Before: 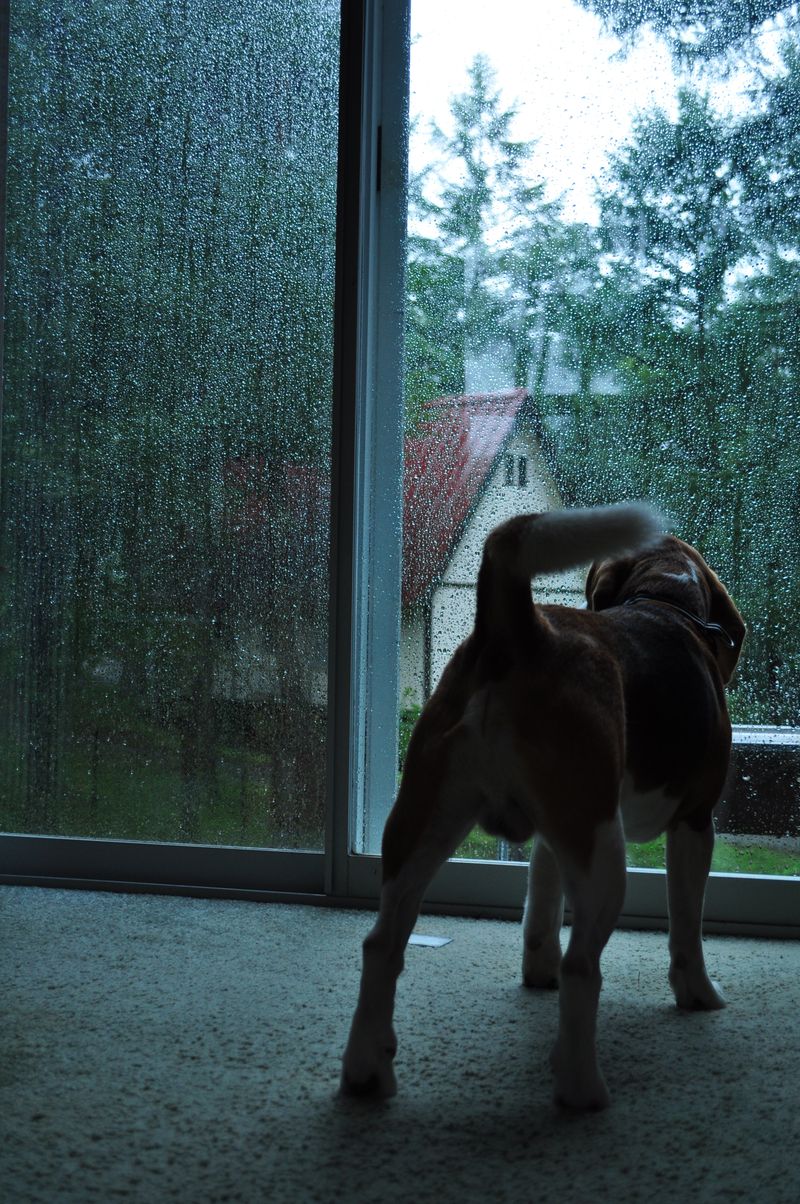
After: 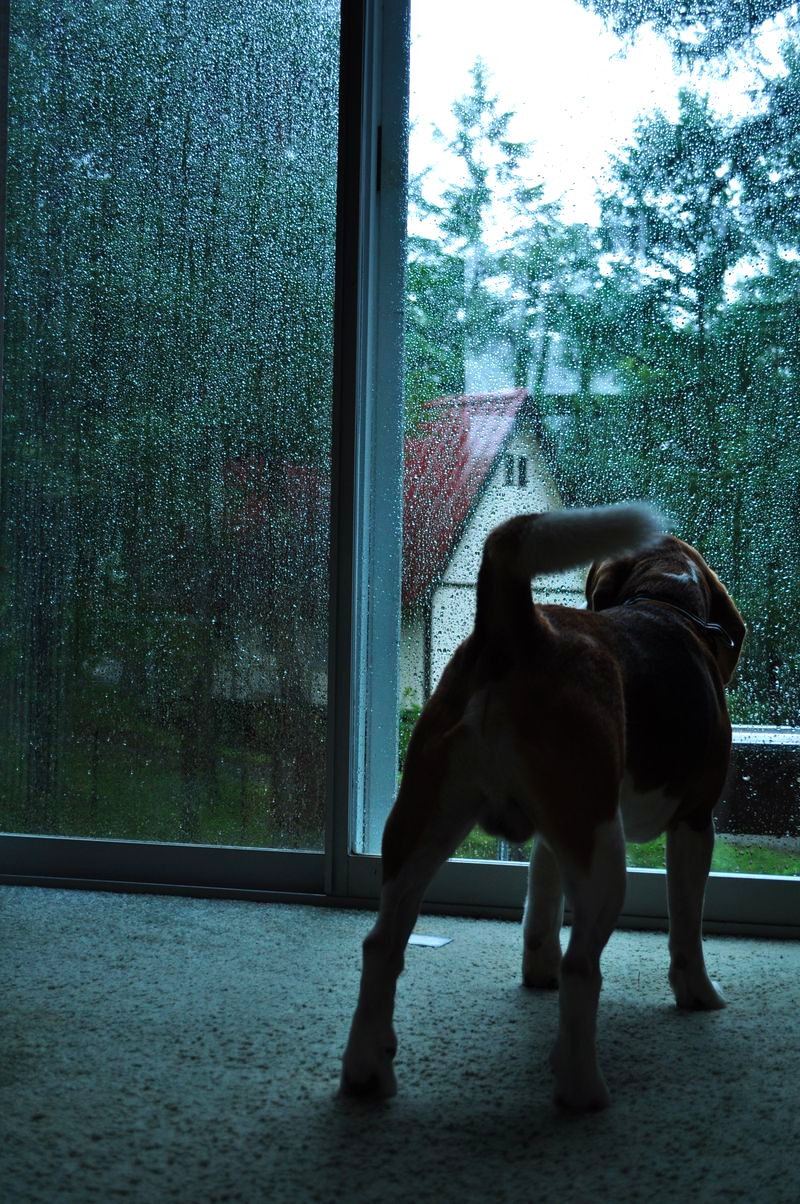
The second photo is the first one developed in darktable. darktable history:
velvia: on, module defaults
rotate and perspective: automatic cropping original format, crop left 0, crop top 0
tone equalizer: -8 EV -0.417 EV, -7 EV -0.389 EV, -6 EV -0.333 EV, -5 EV -0.222 EV, -3 EV 0.222 EV, -2 EV 0.333 EV, -1 EV 0.389 EV, +0 EV 0.417 EV, edges refinement/feathering 500, mask exposure compensation -1.57 EV, preserve details no
